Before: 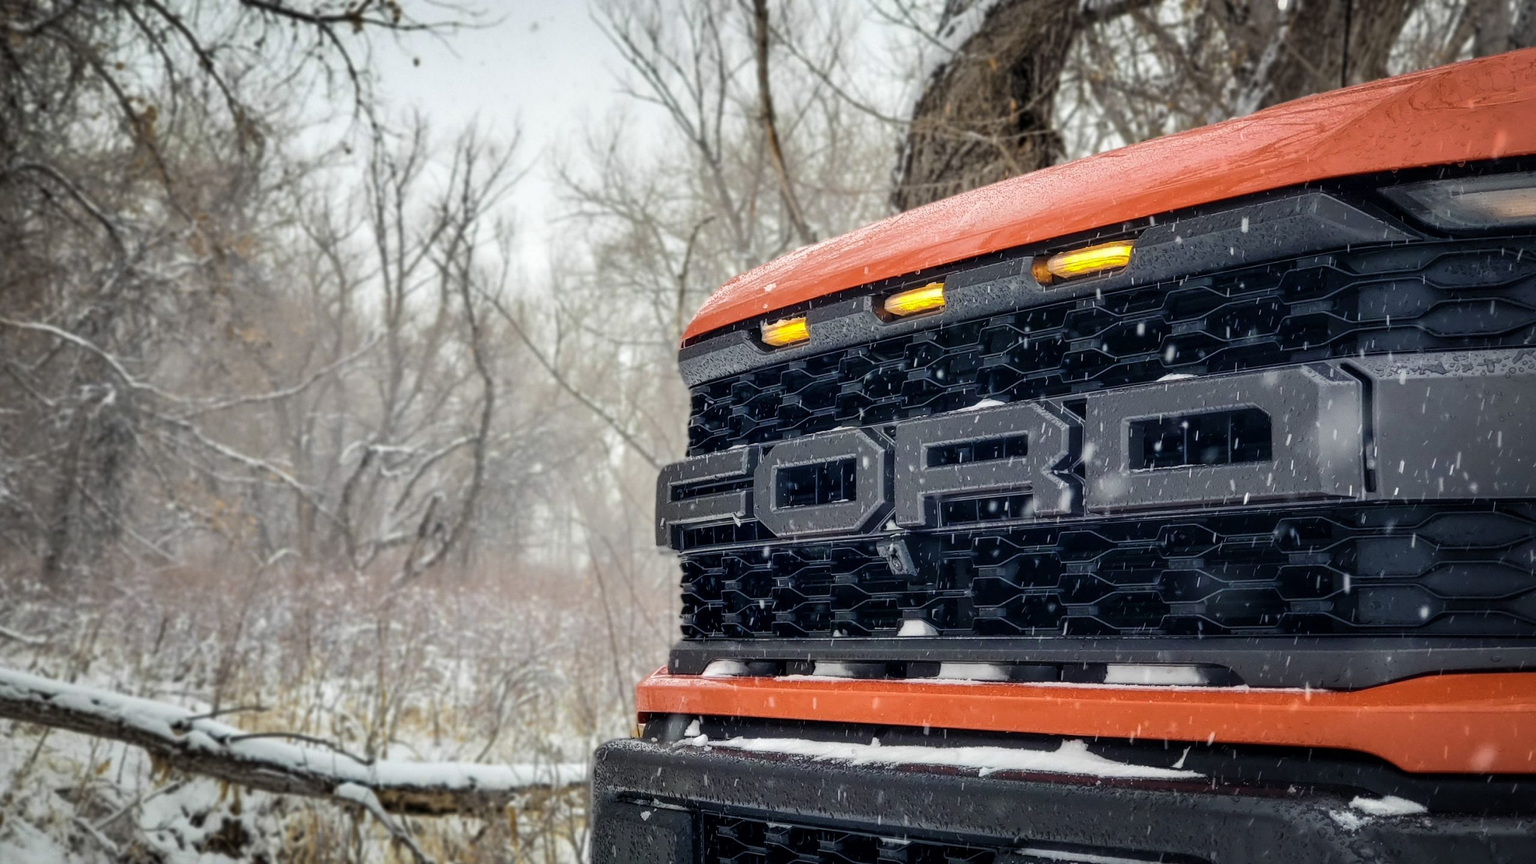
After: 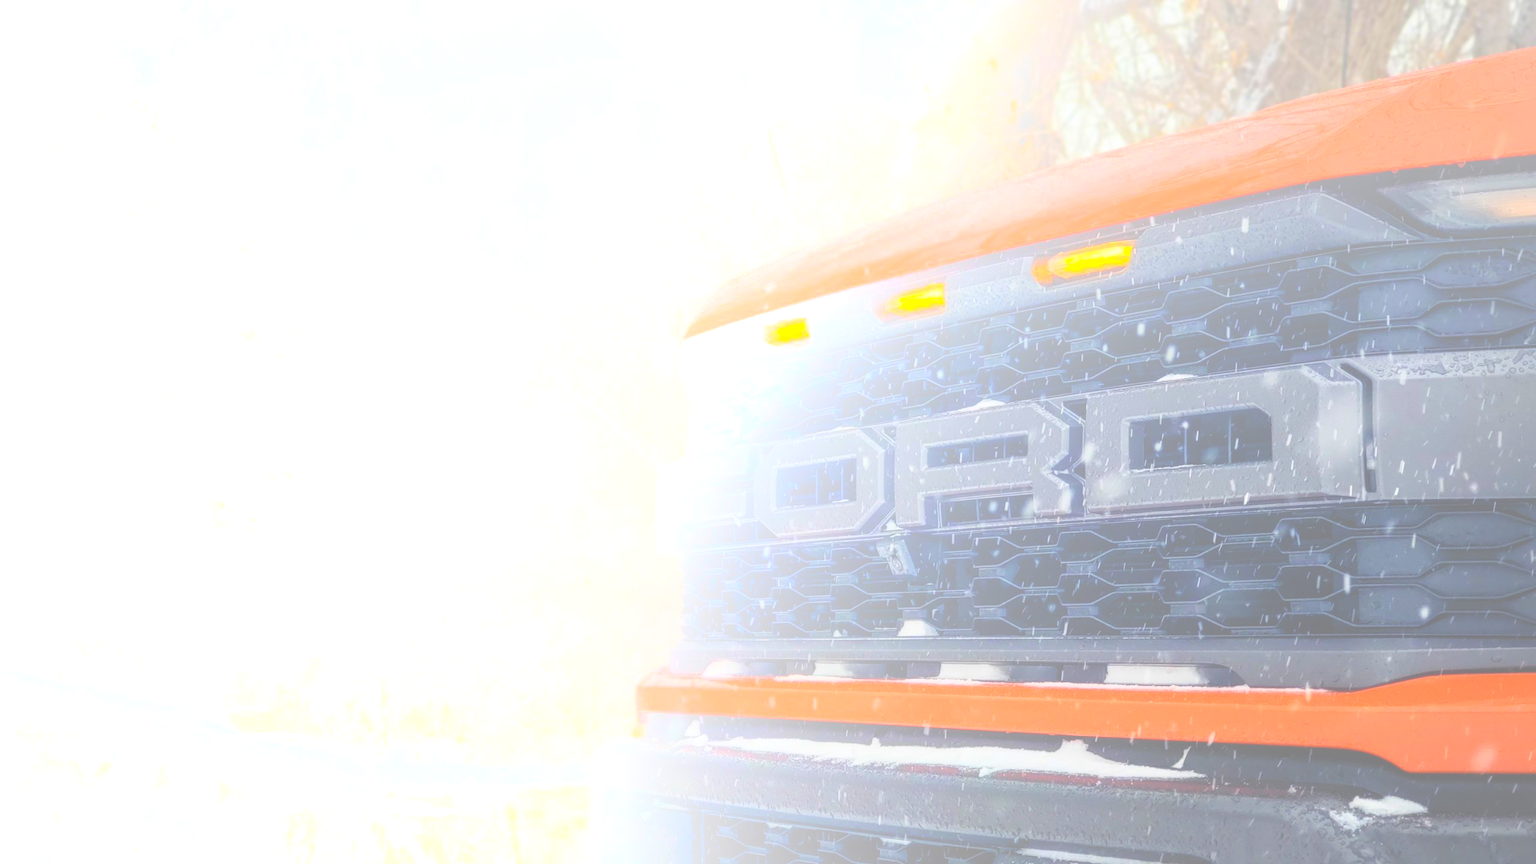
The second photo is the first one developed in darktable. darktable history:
bloom: size 85%, threshold 5%, strength 85%
base curve: curves: ch0 [(0, 0) (0.472, 0.455) (1, 1)], preserve colors none
contrast brightness saturation: contrast 0.2, brightness 0.16, saturation 0.22
